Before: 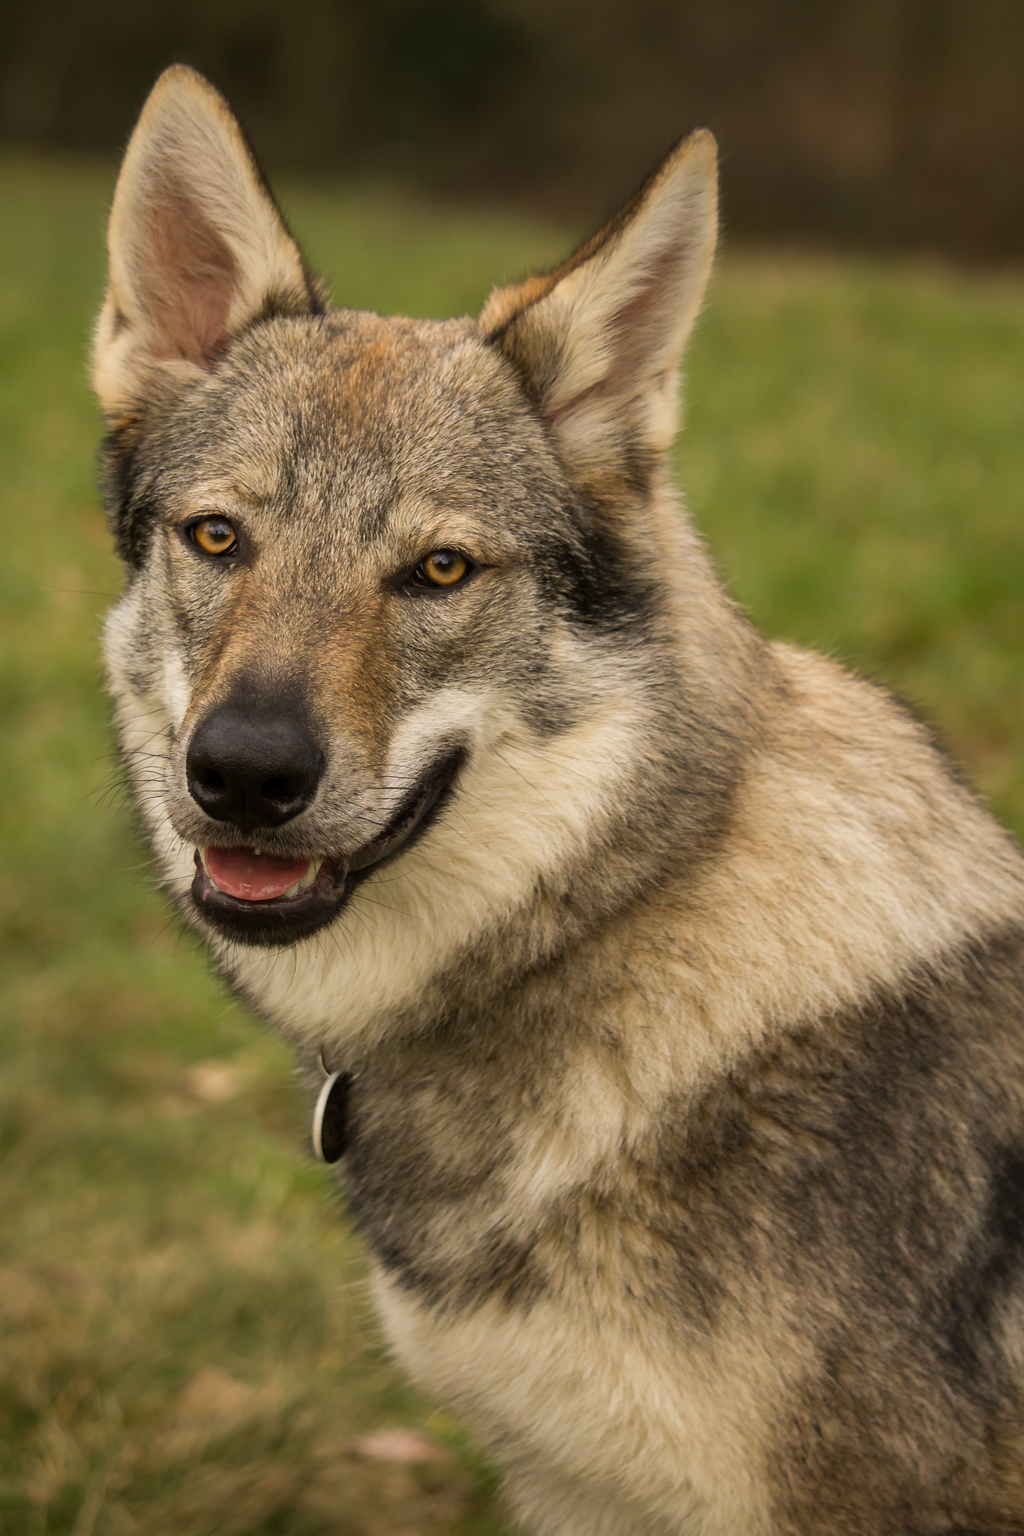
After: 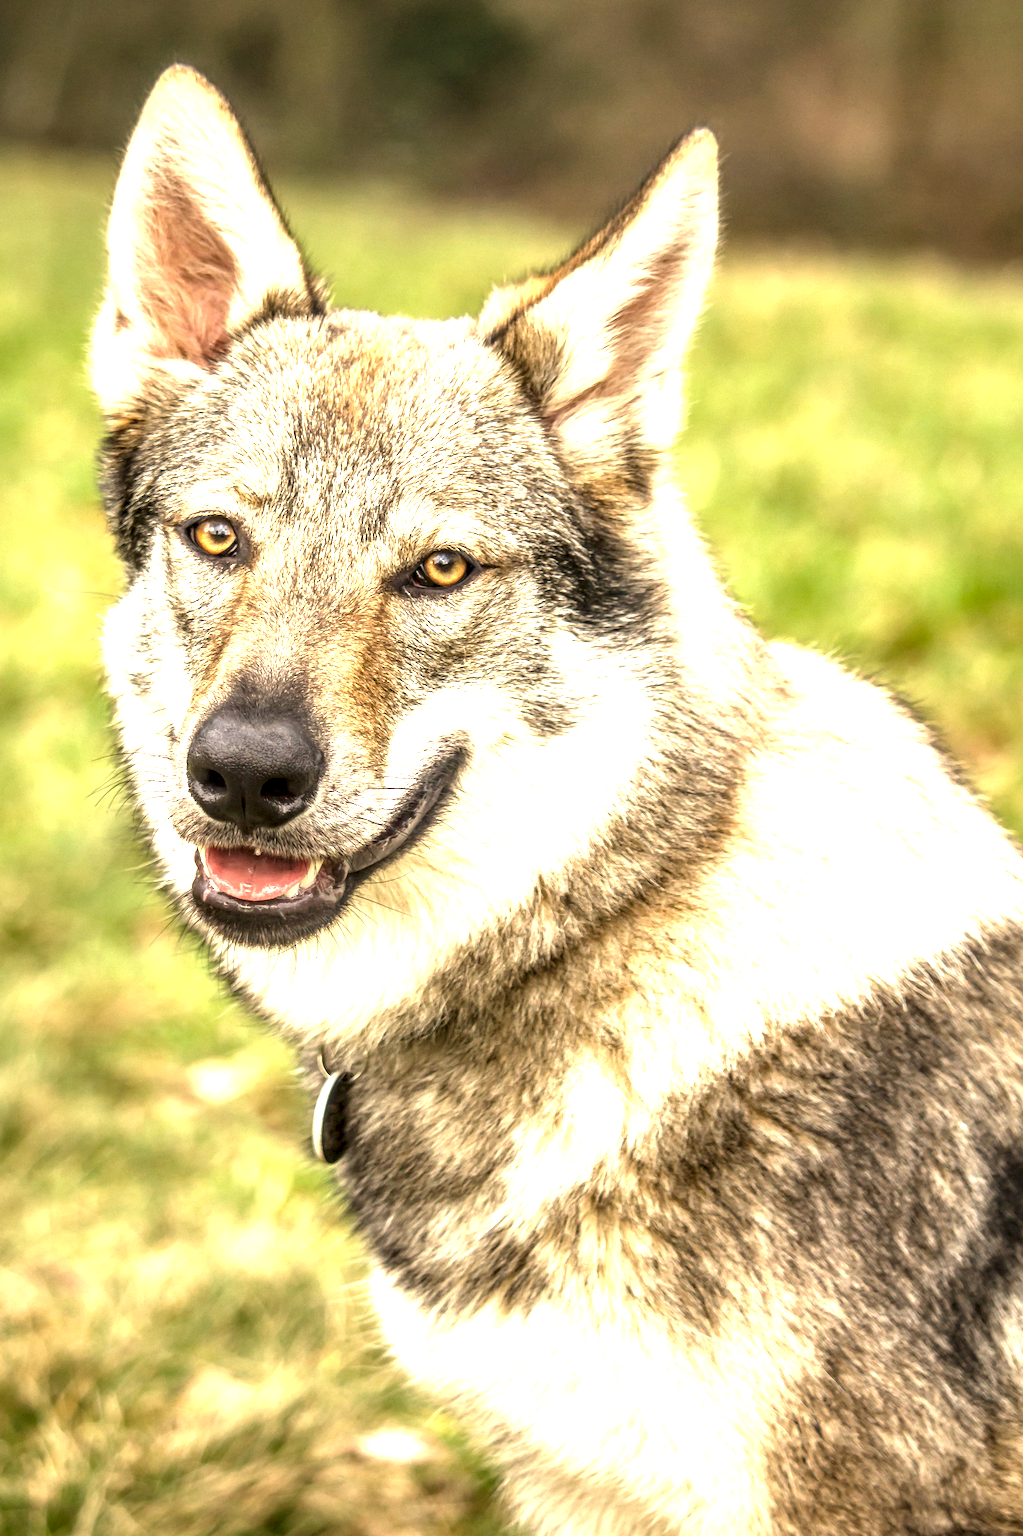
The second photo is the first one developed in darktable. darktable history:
local contrast: highlights 0%, shadows 0%, detail 182%
exposure: exposure 2.04 EV, compensate highlight preservation false
